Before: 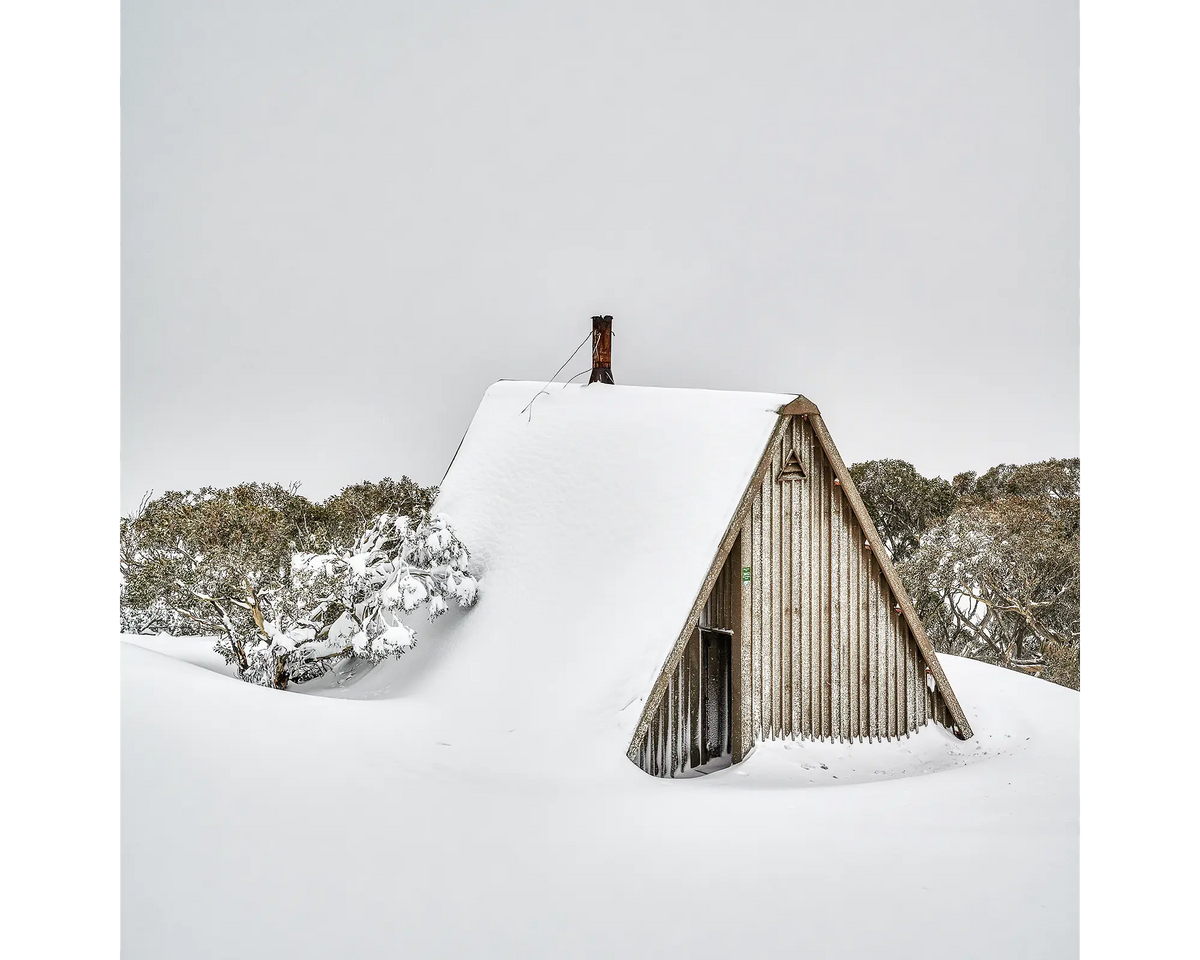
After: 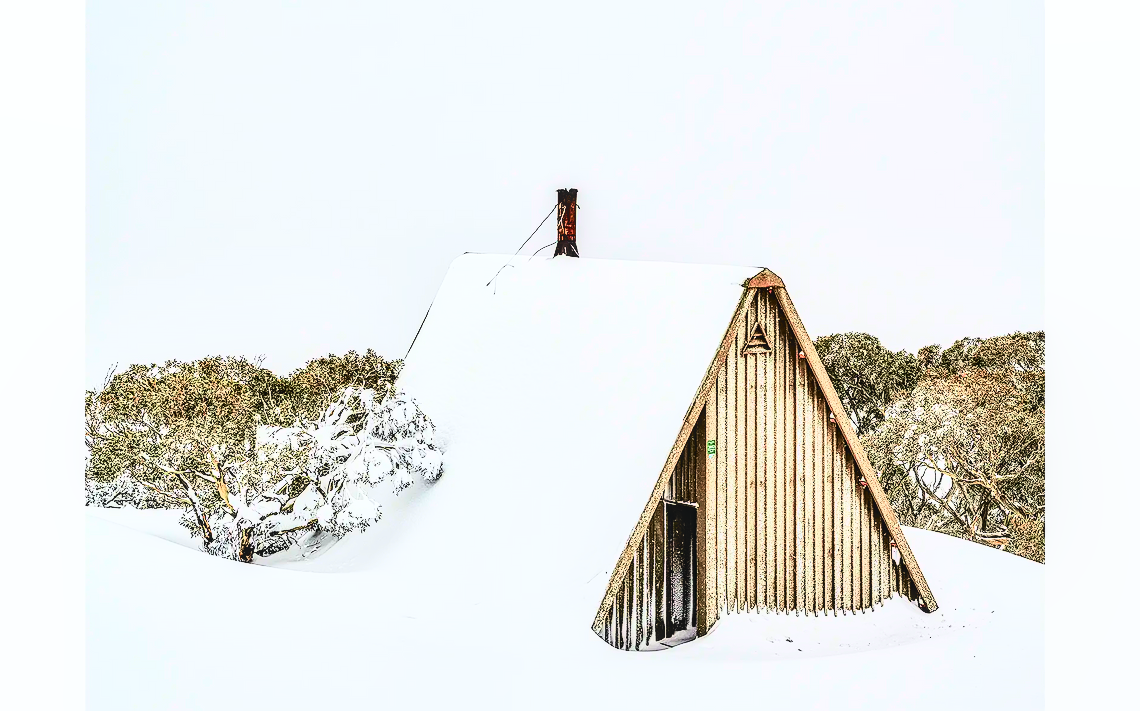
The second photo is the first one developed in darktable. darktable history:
contrast brightness saturation: brightness 0.09, saturation 0.19
local contrast: on, module defaults
exposure: exposure -0.064 EV, compensate highlight preservation false
crop and rotate: left 2.991%, top 13.302%, right 1.981%, bottom 12.636%
tone curve: curves: ch0 [(0, 0) (0.033, 0.016) (0.171, 0.127) (0.33, 0.331) (0.432, 0.475) (0.601, 0.665) (0.843, 0.876) (1, 1)]; ch1 [(0, 0) (0.339, 0.349) (0.445, 0.42) (0.476, 0.47) (0.501, 0.499) (0.516, 0.525) (0.548, 0.563) (0.584, 0.633) (0.728, 0.746) (1, 1)]; ch2 [(0, 0) (0.327, 0.324) (0.417, 0.44) (0.46, 0.453) (0.502, 0.498) (0.517, 0.524) (0.53, 0.554) (0.579, 0.599) (0.745, 0.704) (1, 1)], color space Lab, independent channels, preserve colors none
rgb curve: curves: ch0 [(0, 0) (0.21, 0.15) (0.24, 0.21) (0.5, 0.75) (0.75, 0.96) (0.89, 0.99) (1, 1)]; ch1 [(0, 0.02) (0.21, 0.13) (0.25, 0.2) (0.5, 0.67) (0.75, 0.9) (0.89, 0.97) (1, 1)]; ch2 [(0, 0.02) (0.21, 0.13) (0.25, 0.2) (0.5, 0.67) (0.75, 0.9) (0.89, 0.97) (1, 1)], compensate middle gray true
sharpen: radius 1.272, amount 0.305, threshold 0
shadows and highlights: shadows 49, highlights -41, soften with gaussian
